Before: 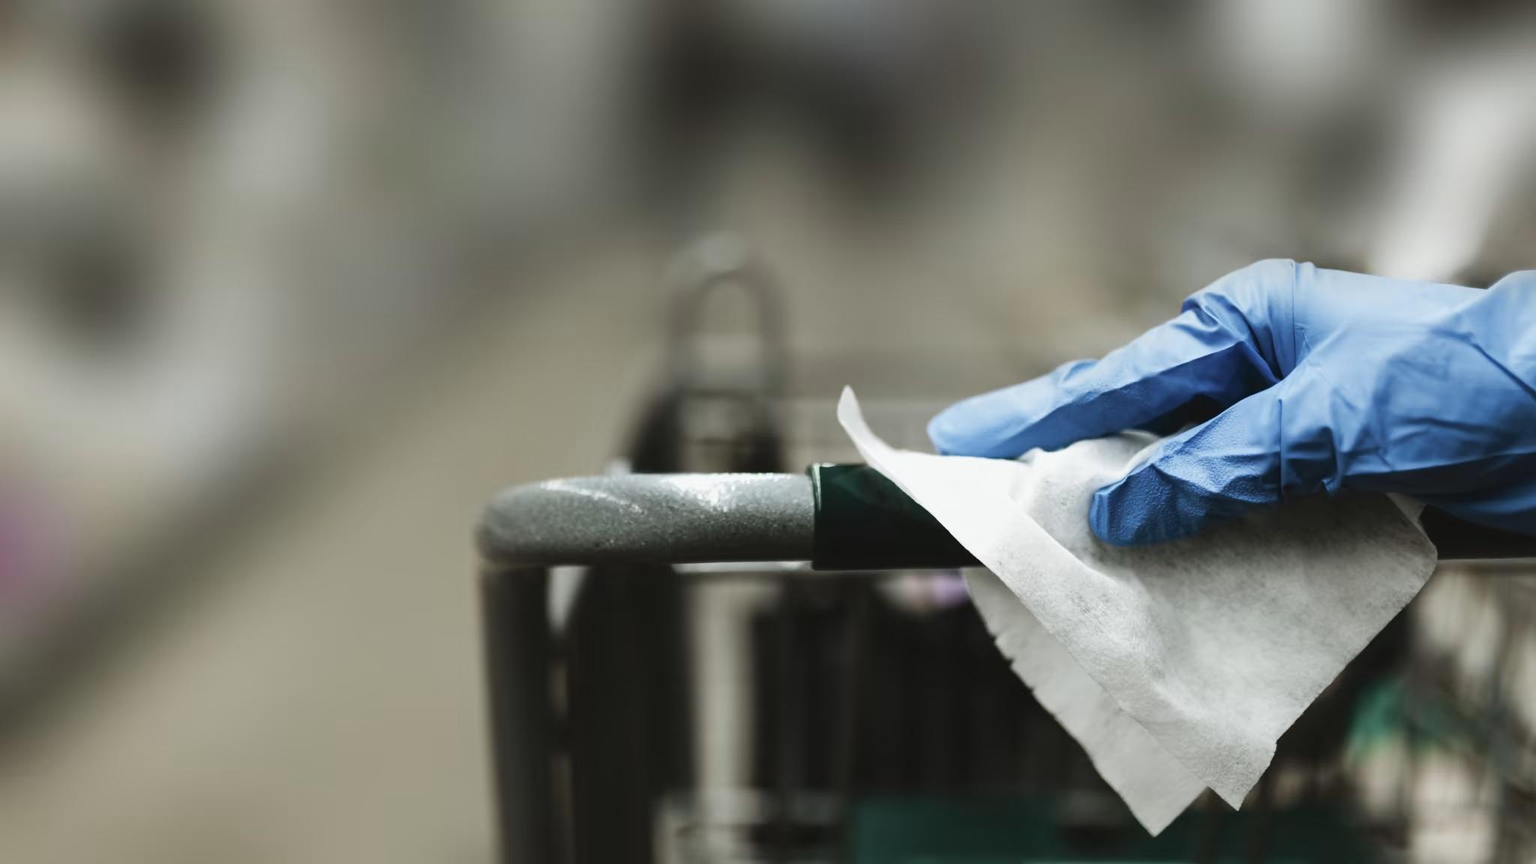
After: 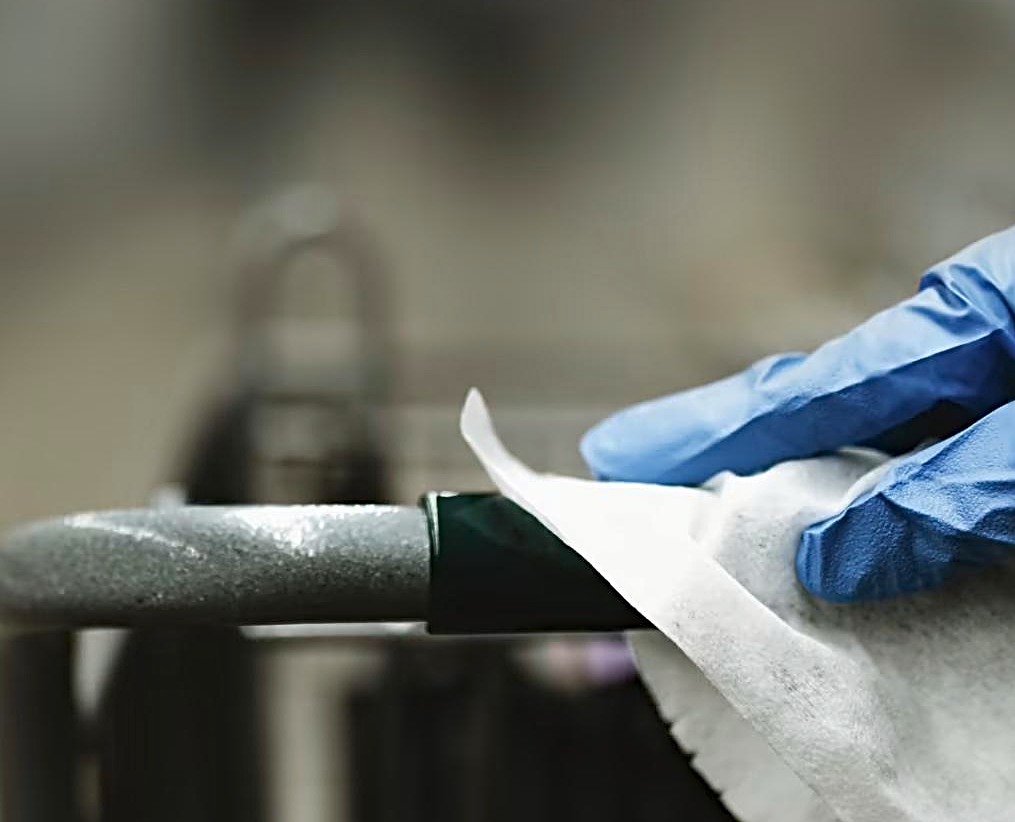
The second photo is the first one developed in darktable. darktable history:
crop: left 32.075%, top 10.976%, right 18.355%, bottom 17.596%
sharpen: radius 2.767
haze removal: compatibility mode true, adaptive false
